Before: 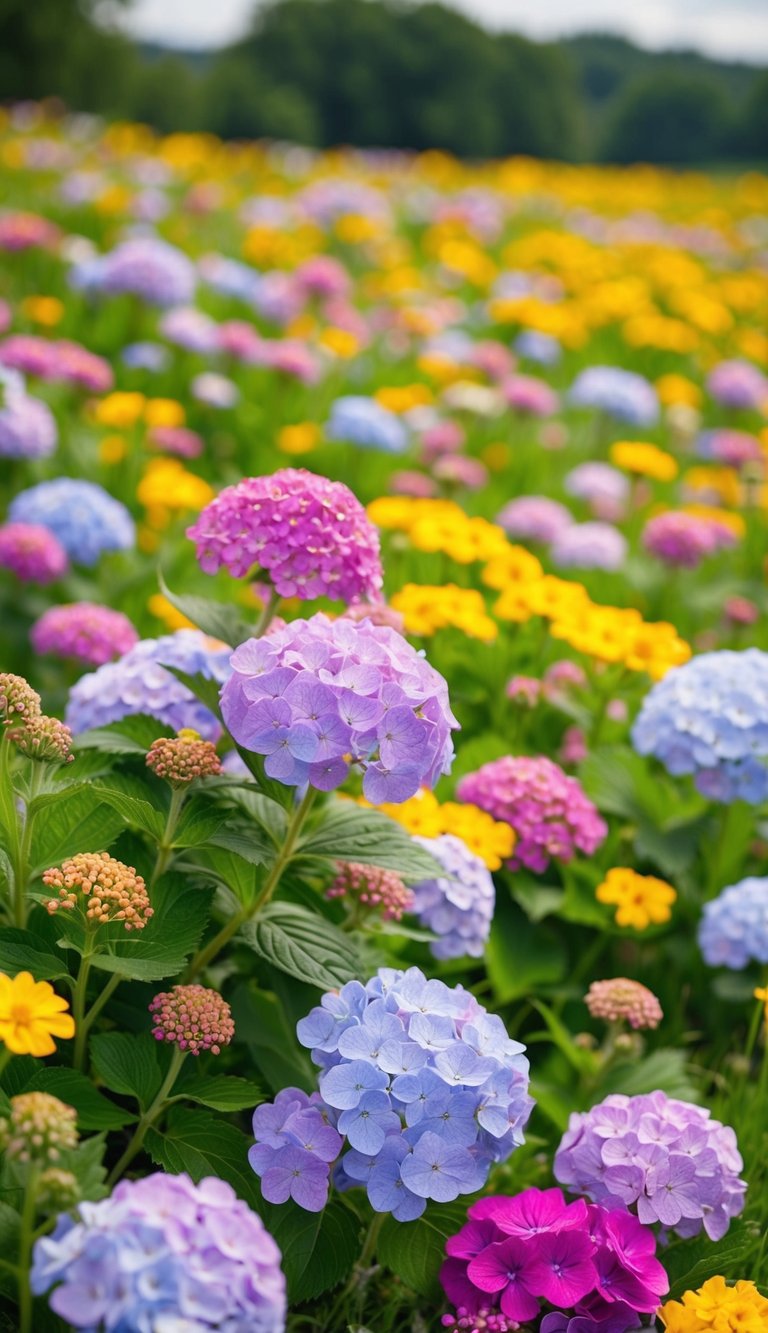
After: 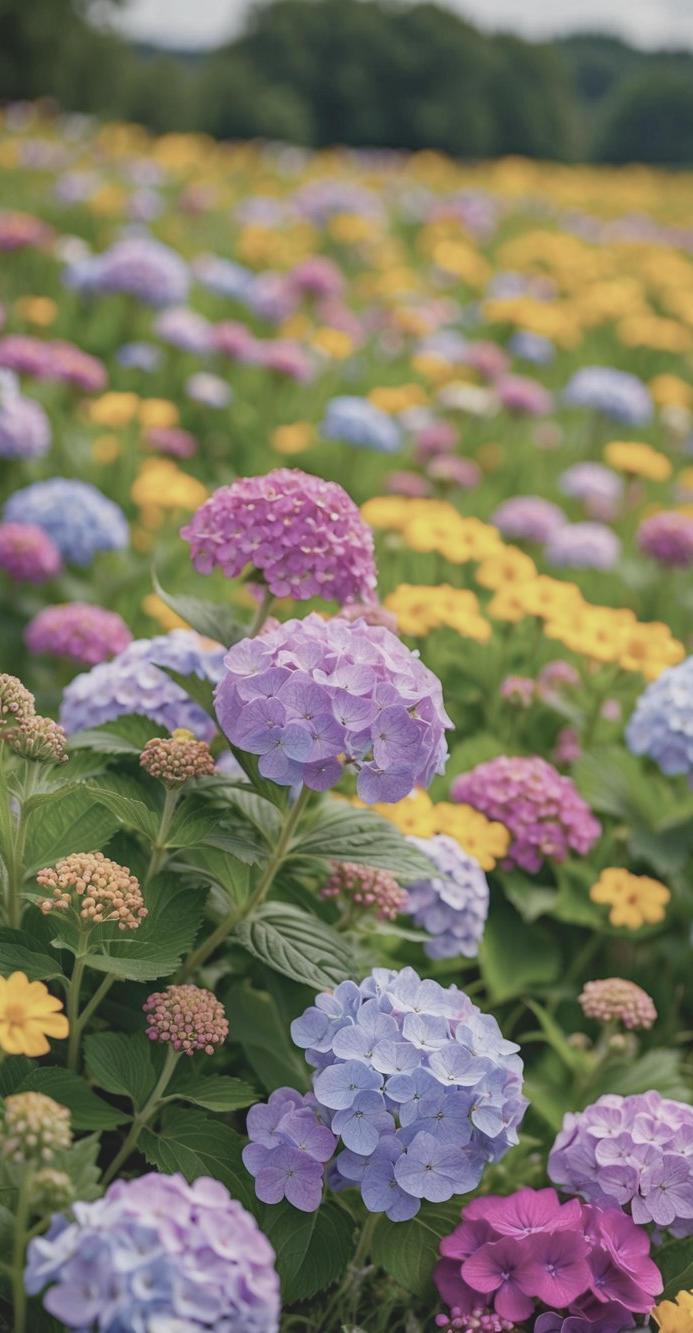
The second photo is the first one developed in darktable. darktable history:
haze removal: adaptive false
contrast brightness saturation: contrast -0.254, saturation -0.449
local contrast: on, module defaults
crop and rotate: left 0.884%, right 8.827%
